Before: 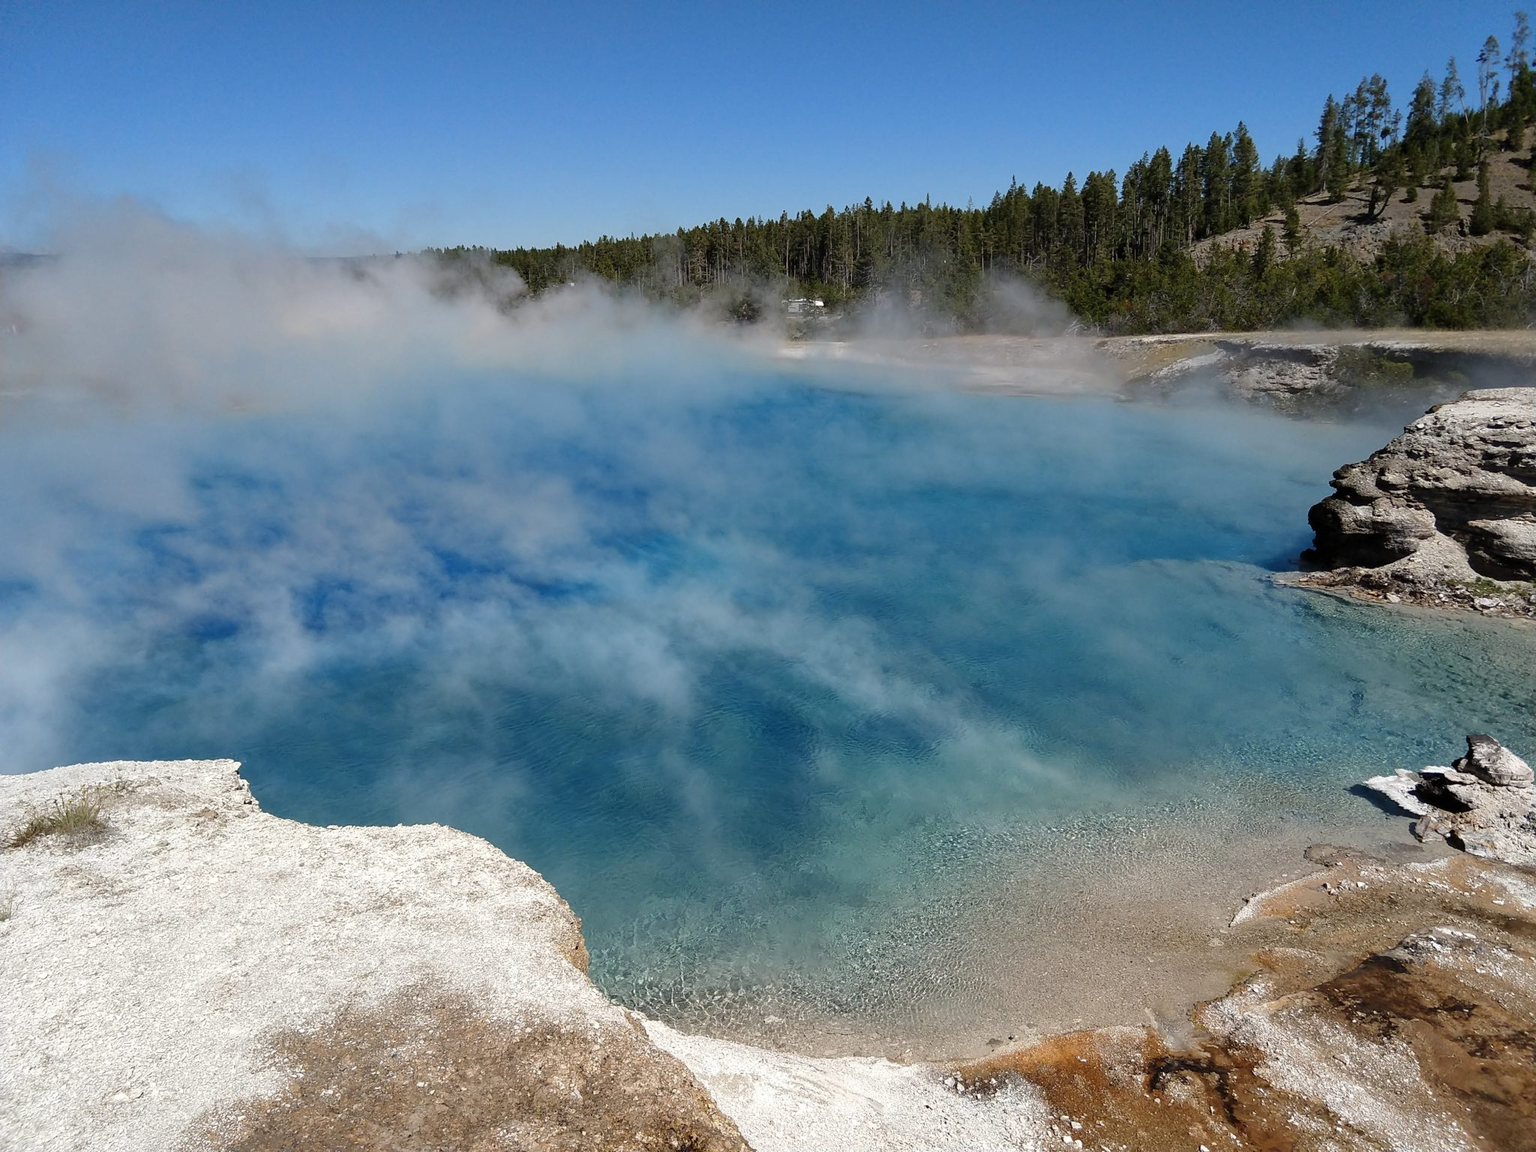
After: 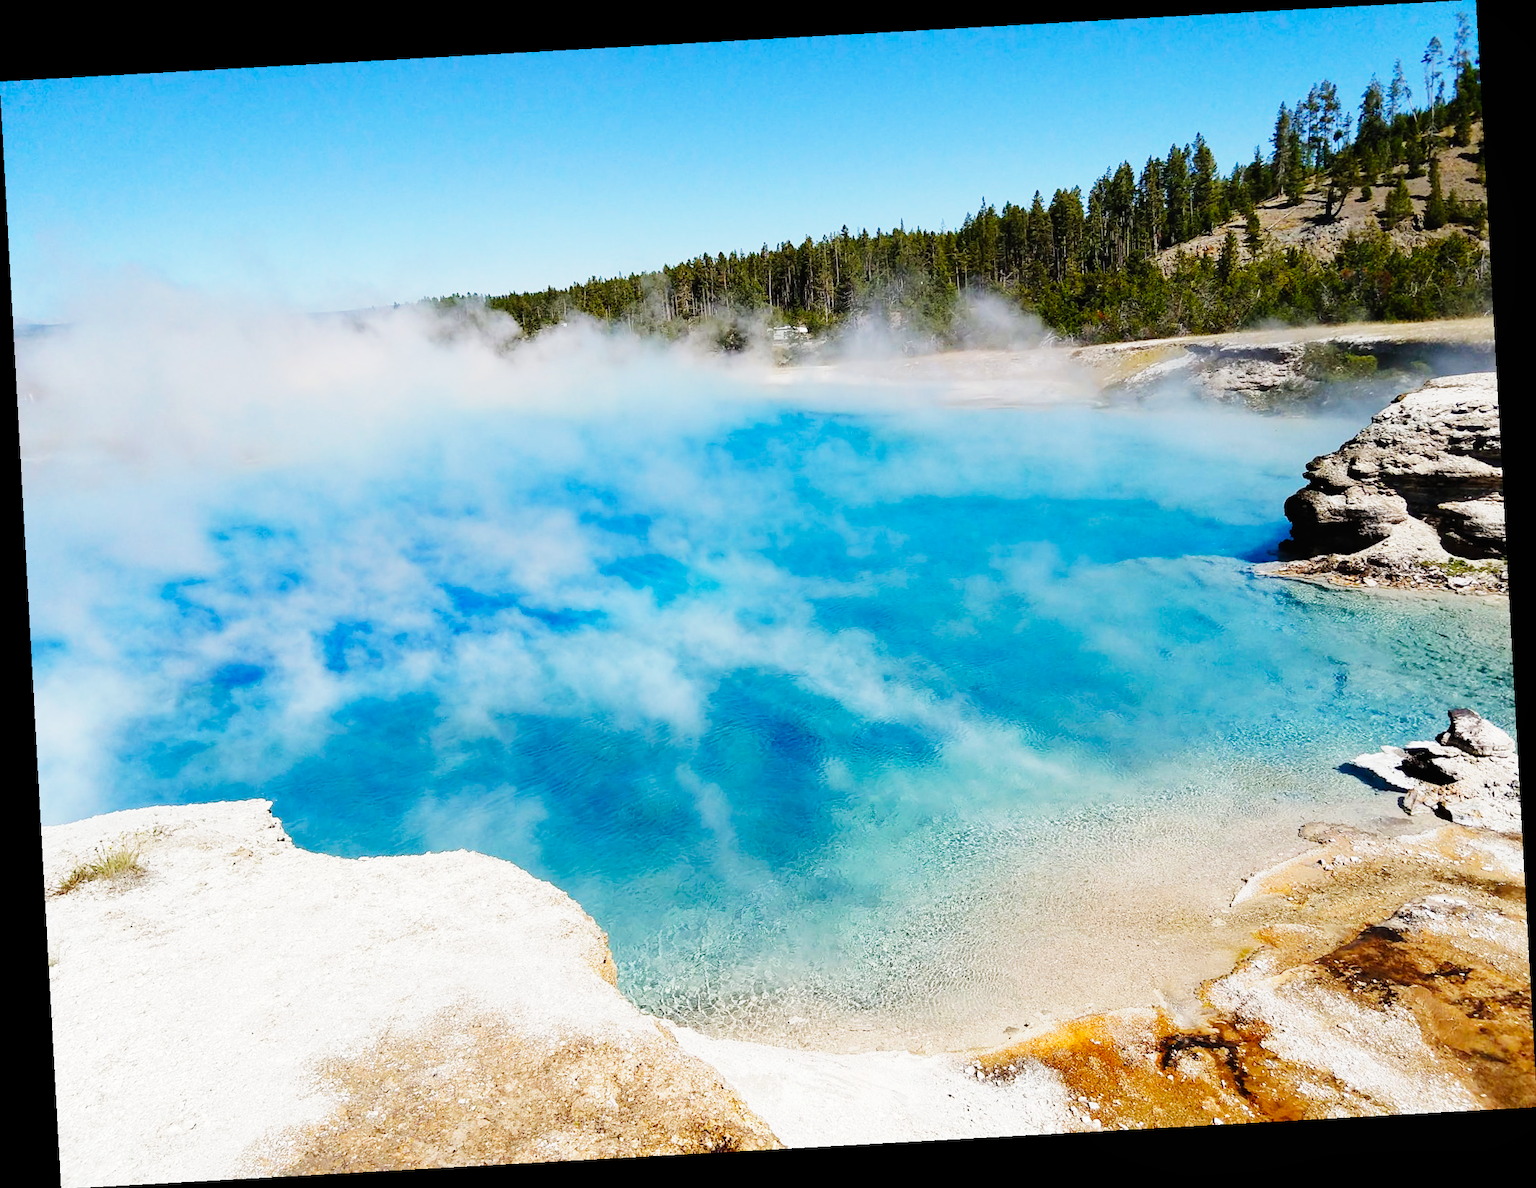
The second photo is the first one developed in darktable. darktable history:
base curve: curves: ch0 [(0, 0) (0, 0.001) (0.001, 0.001) (0.004, 0.002) (0.007, 0.004) (0.015, 0.013) (0.033, 0.045) (0.052, 0.096) (0.075, 0.17) (0.099, 0.241) (0.163, 0.42) (0.219, 0.55) (0.259, 0.616) (0.327, 0.722) (0.365, 0.765) (0.522, 0.873) (0.547, 0.881) (0.689, 0.919) (0.826, 0.952) (1, 1)], preserve colors none
rotate and perspective: rotation -3.18°, automatic cropping off
color balance rgb: perceptual saturation grading › global saturation 20%, global vibrance 20%
local contrast: mode bilateral grid, contrast 100, coarseness 100, detail 91%, midtone range 0.2
